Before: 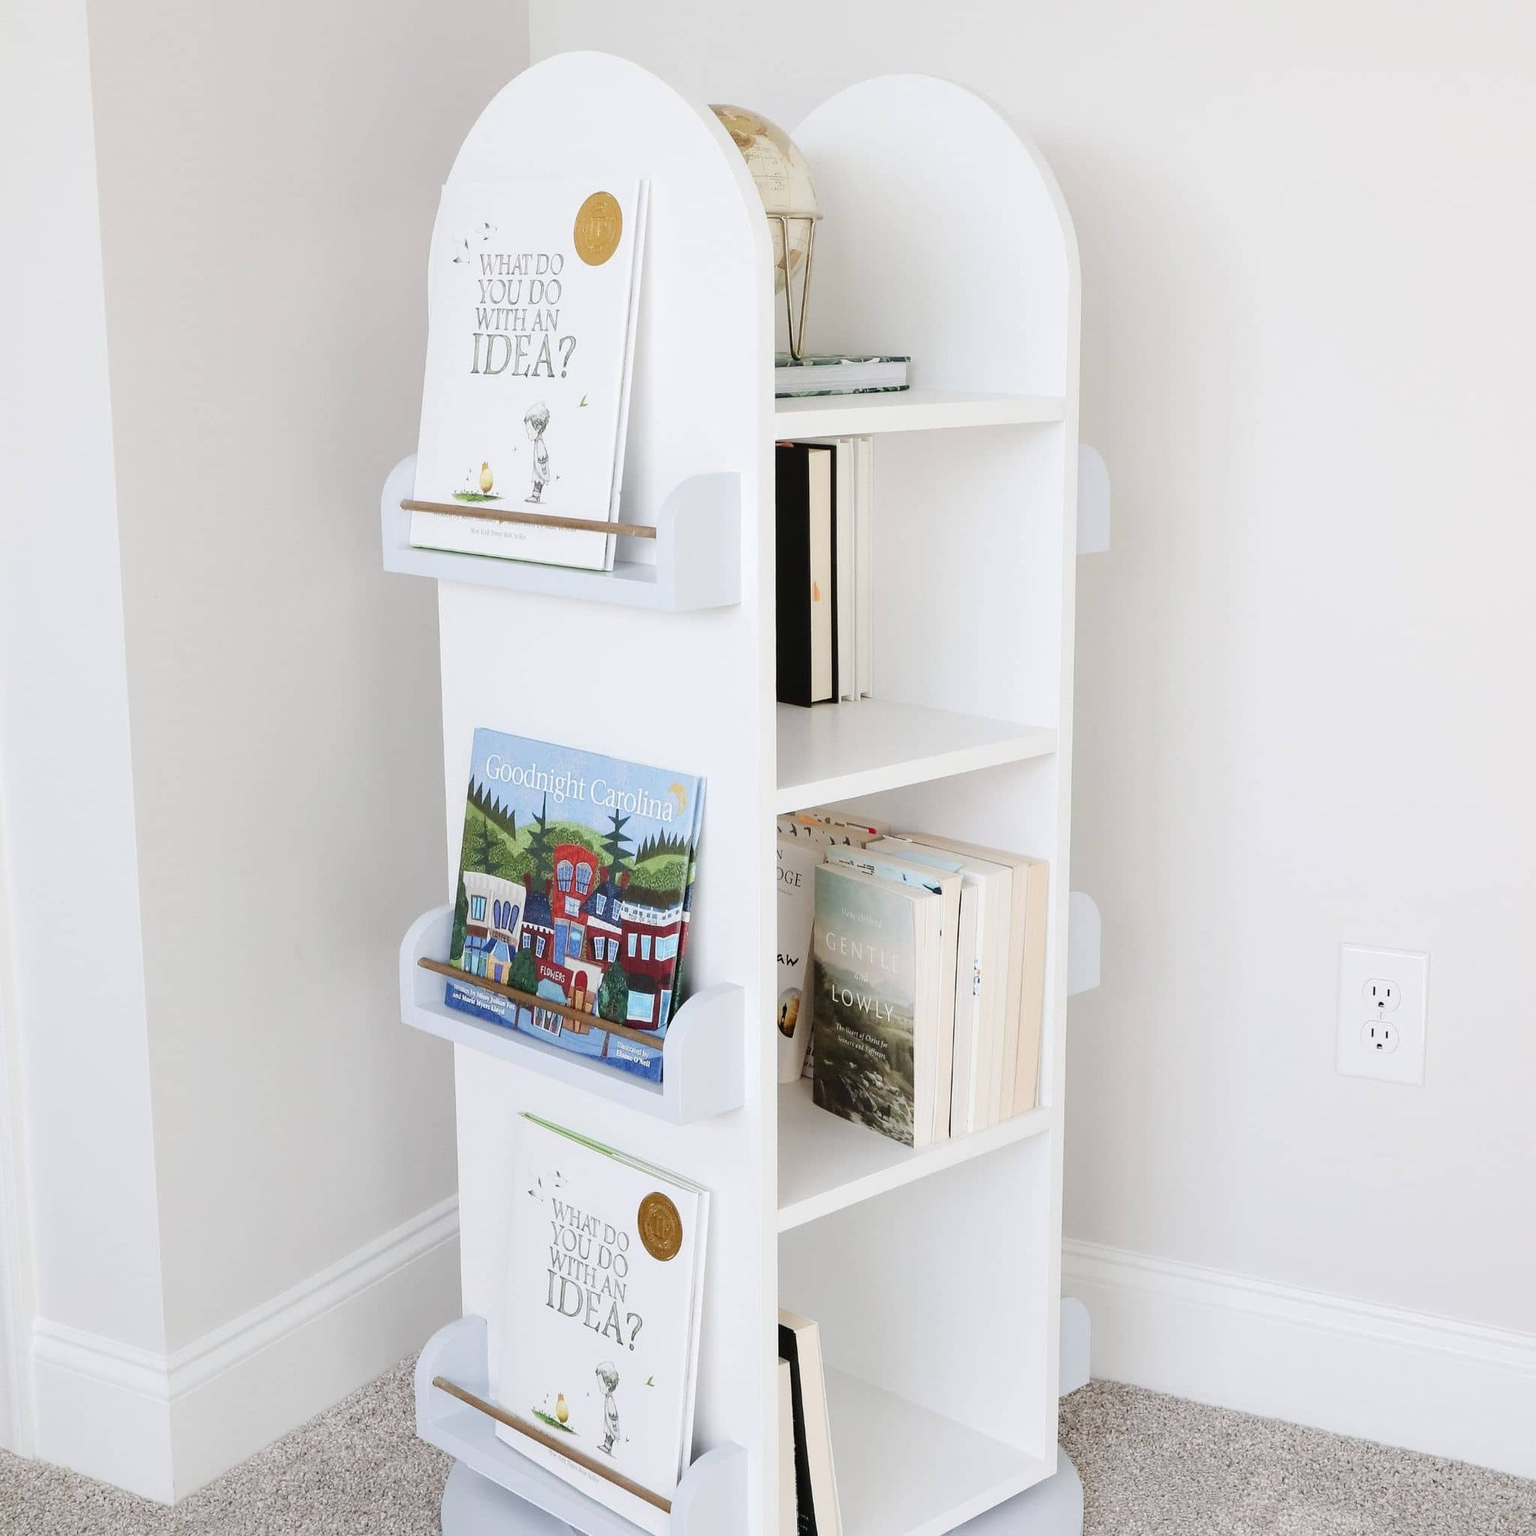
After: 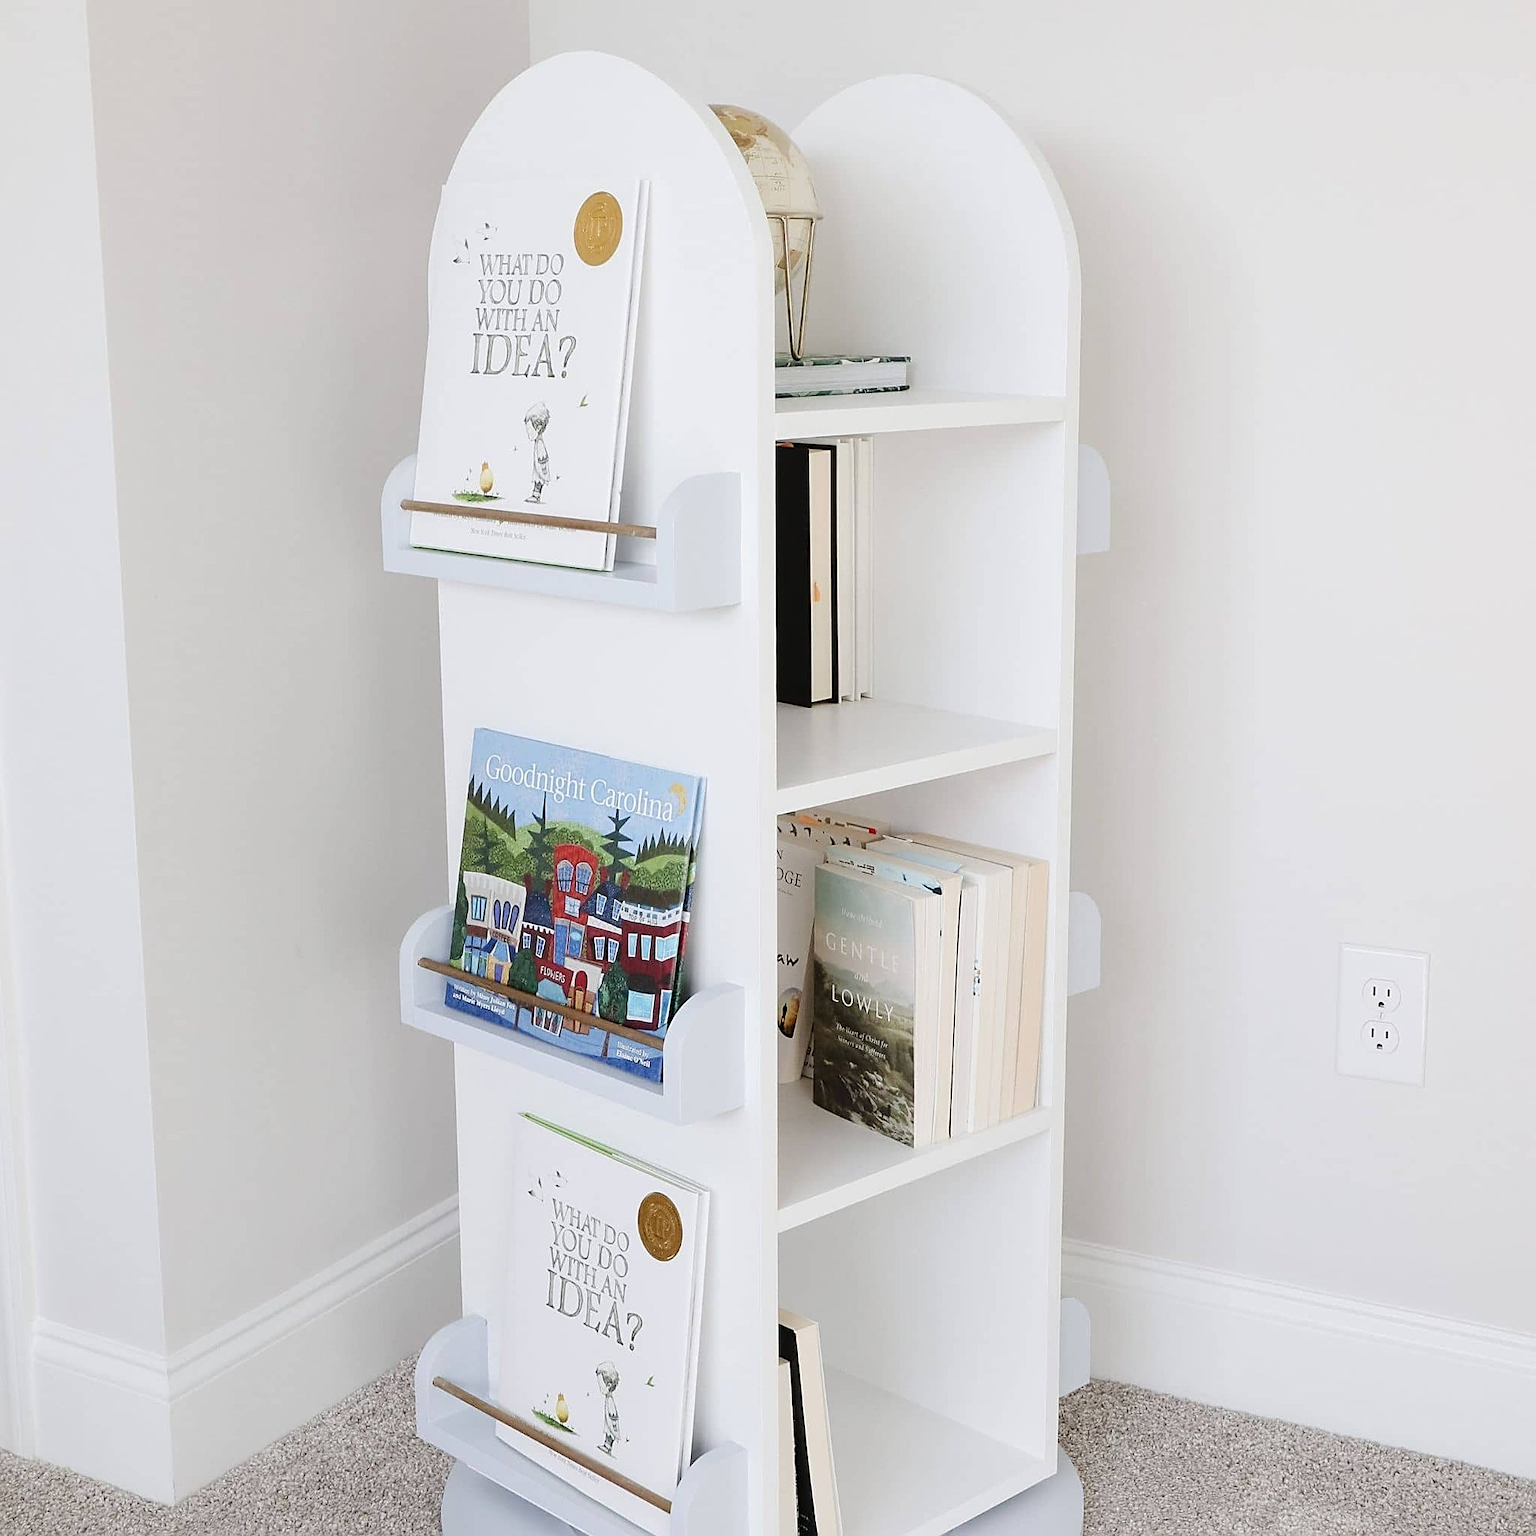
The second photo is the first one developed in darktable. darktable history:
exposure: exposure -0.072 EV, compensate highlight preservation false
sharpen: on, module defaults
